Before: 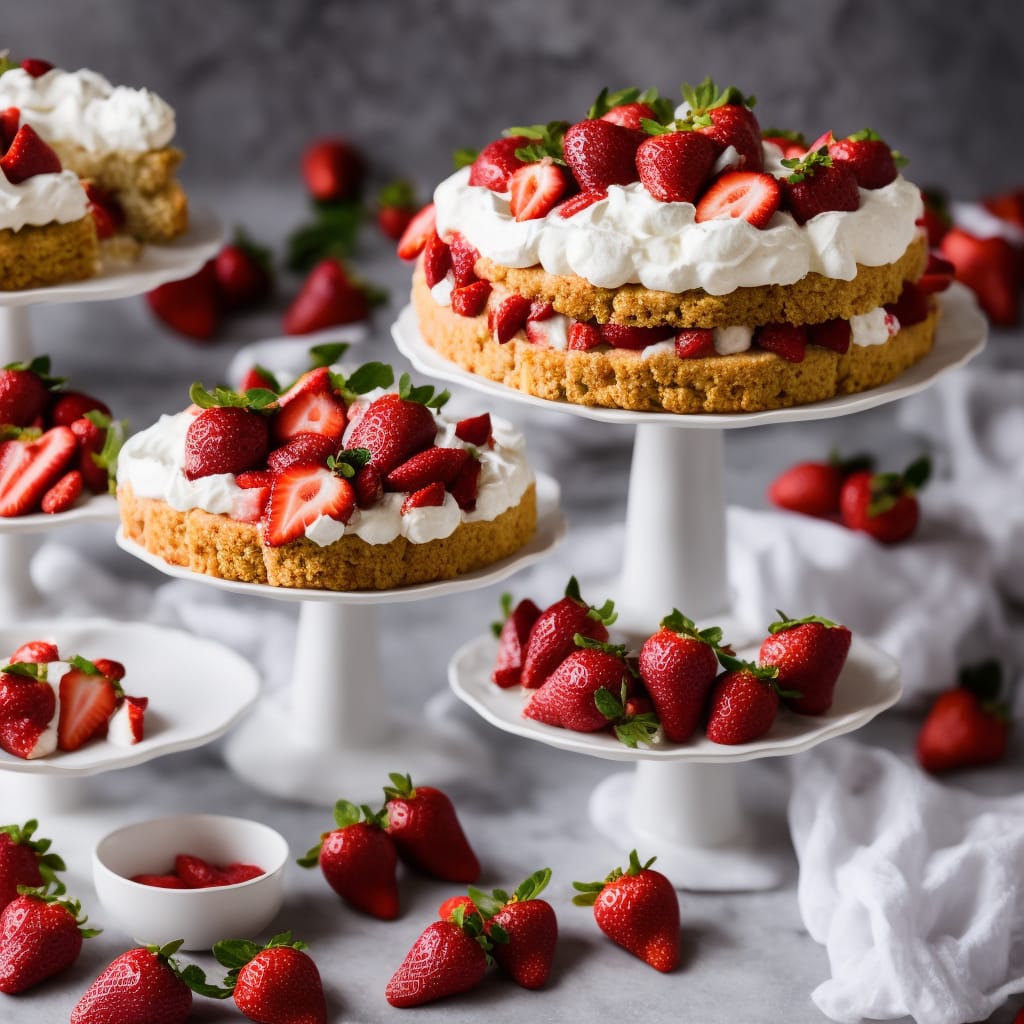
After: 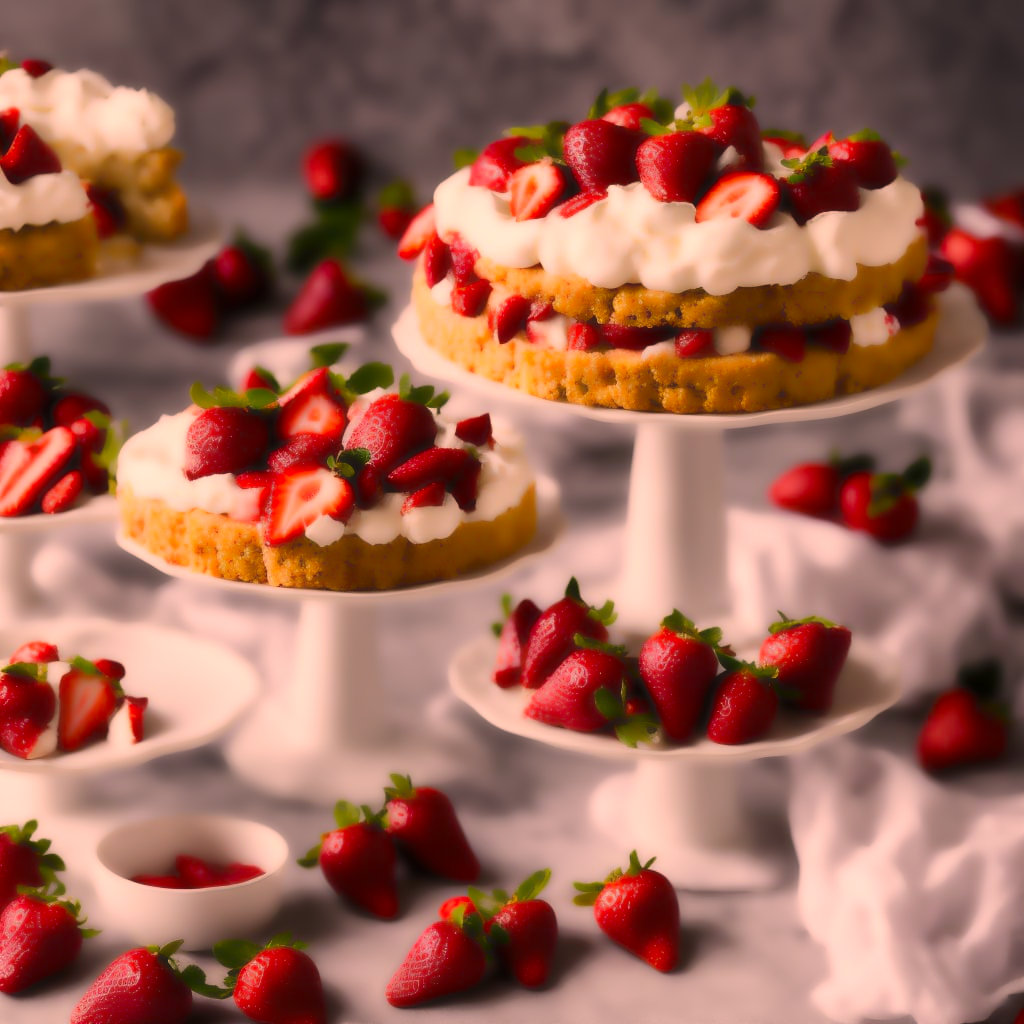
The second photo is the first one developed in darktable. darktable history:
color correction: highlights a* 21.88, highlights b* 22.25
lowpass: radius 4, soften with bilateral filter, unbound 0
rgb levels: preserve colors max RGB
